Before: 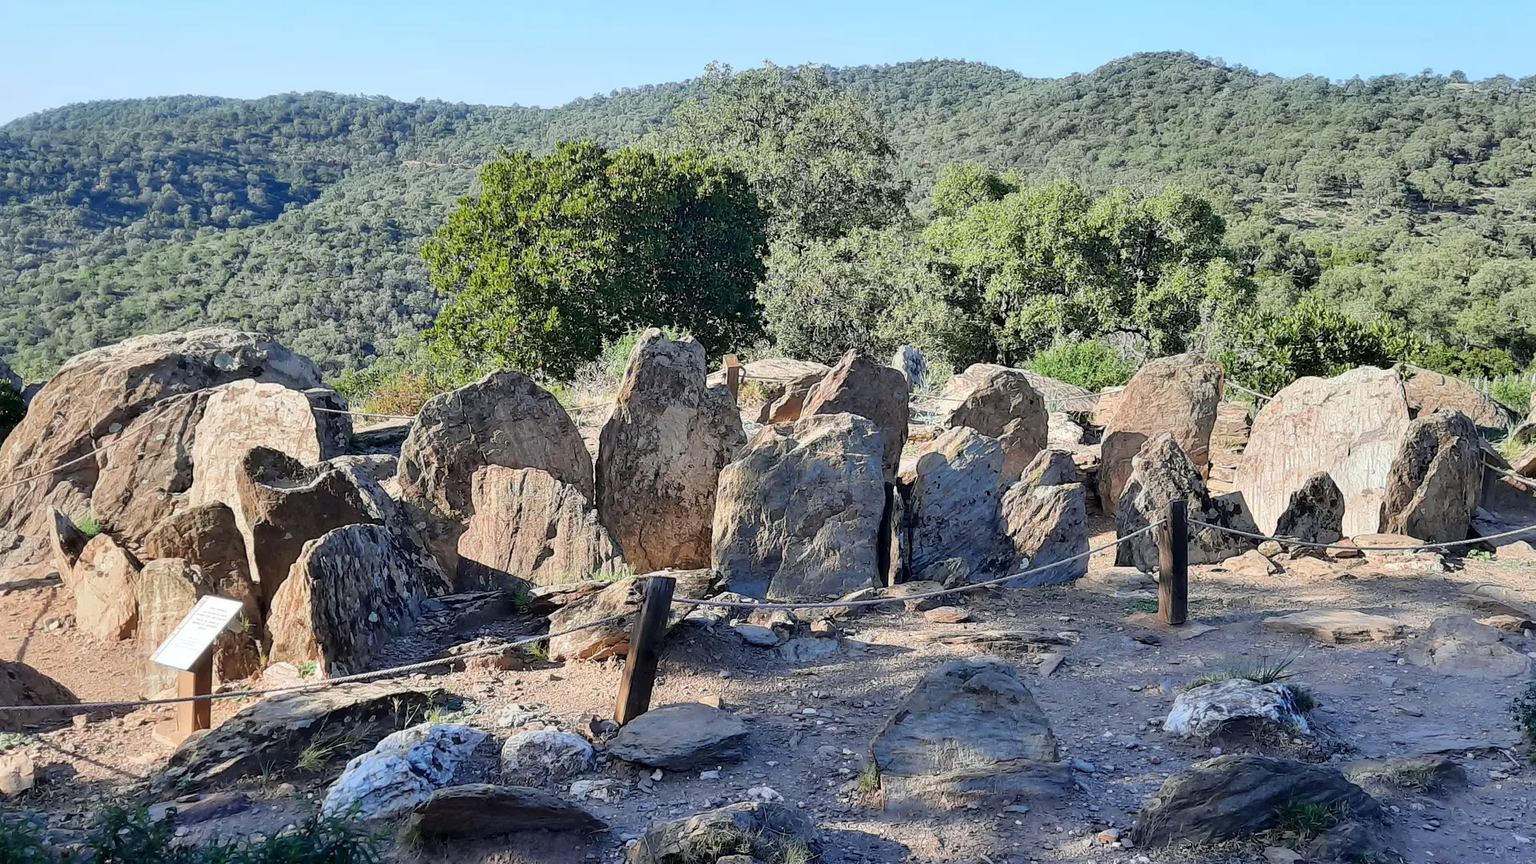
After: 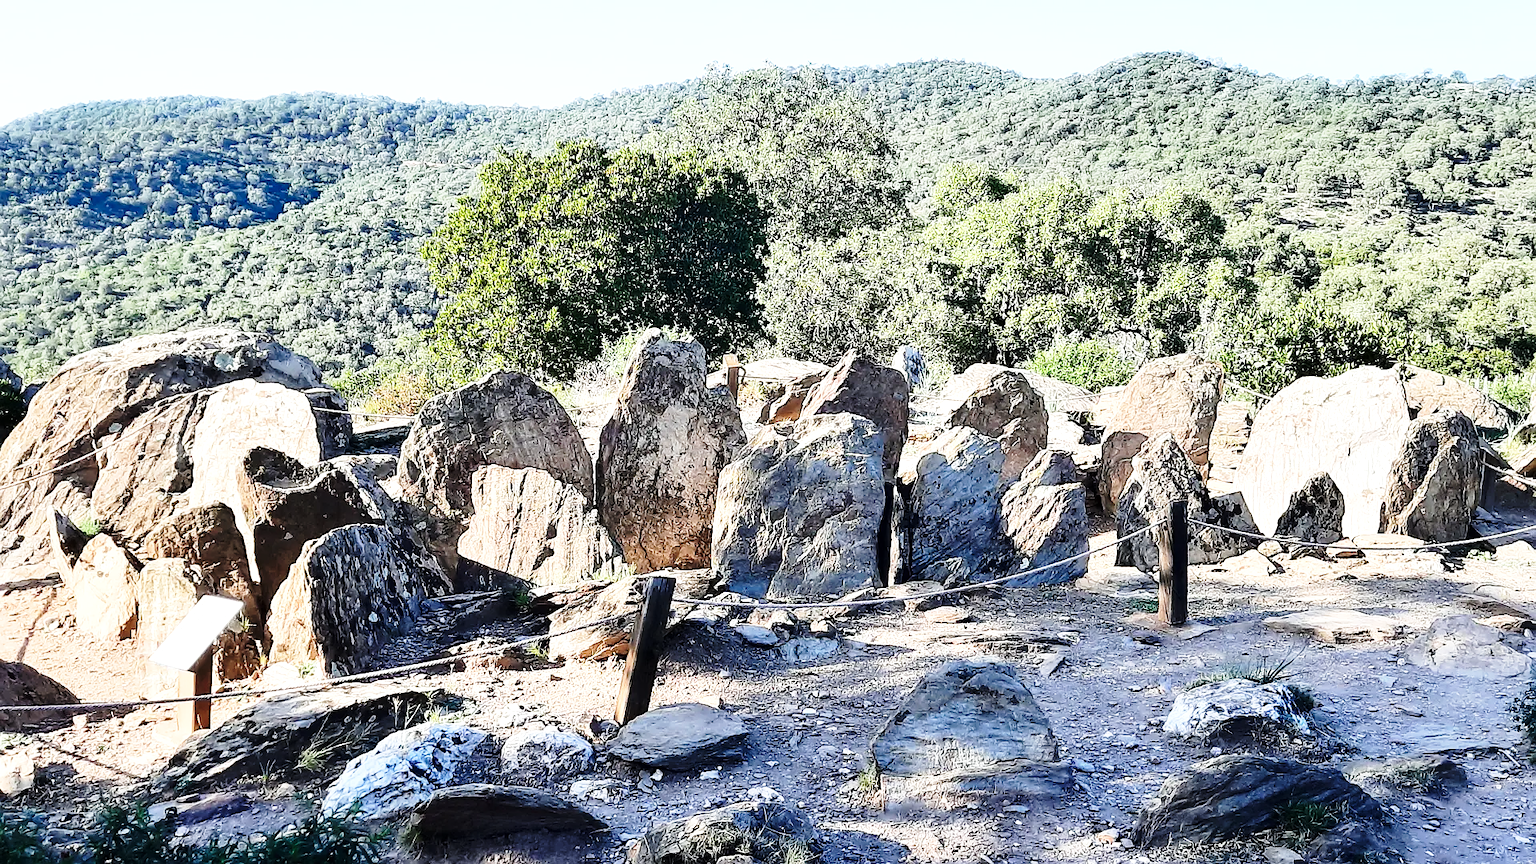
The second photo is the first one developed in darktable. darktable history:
base curve: curves: ch0 [(0, 0) (0.028, 0.03) (0.121, 0.232) (0.46, 0.748) (0.859, 0.968) (1, 1)], exposure shift 0.01, preserve colors none
tone equalizer: -8 EV -0.754 EV, -7 EV -0.693 EV, -6 EV -0.599 EV, -5 EV -0.402 EV, -3 EV 0.403 EV, -2 EV 0.6 EV, -1 EV 0.679 EV, +0 EV 0.738 EV, edges refinement/feathering 500, mask exposure compensation -1.57 EV, preserve details no
sharpen: radius 0.972, amount 0.605
